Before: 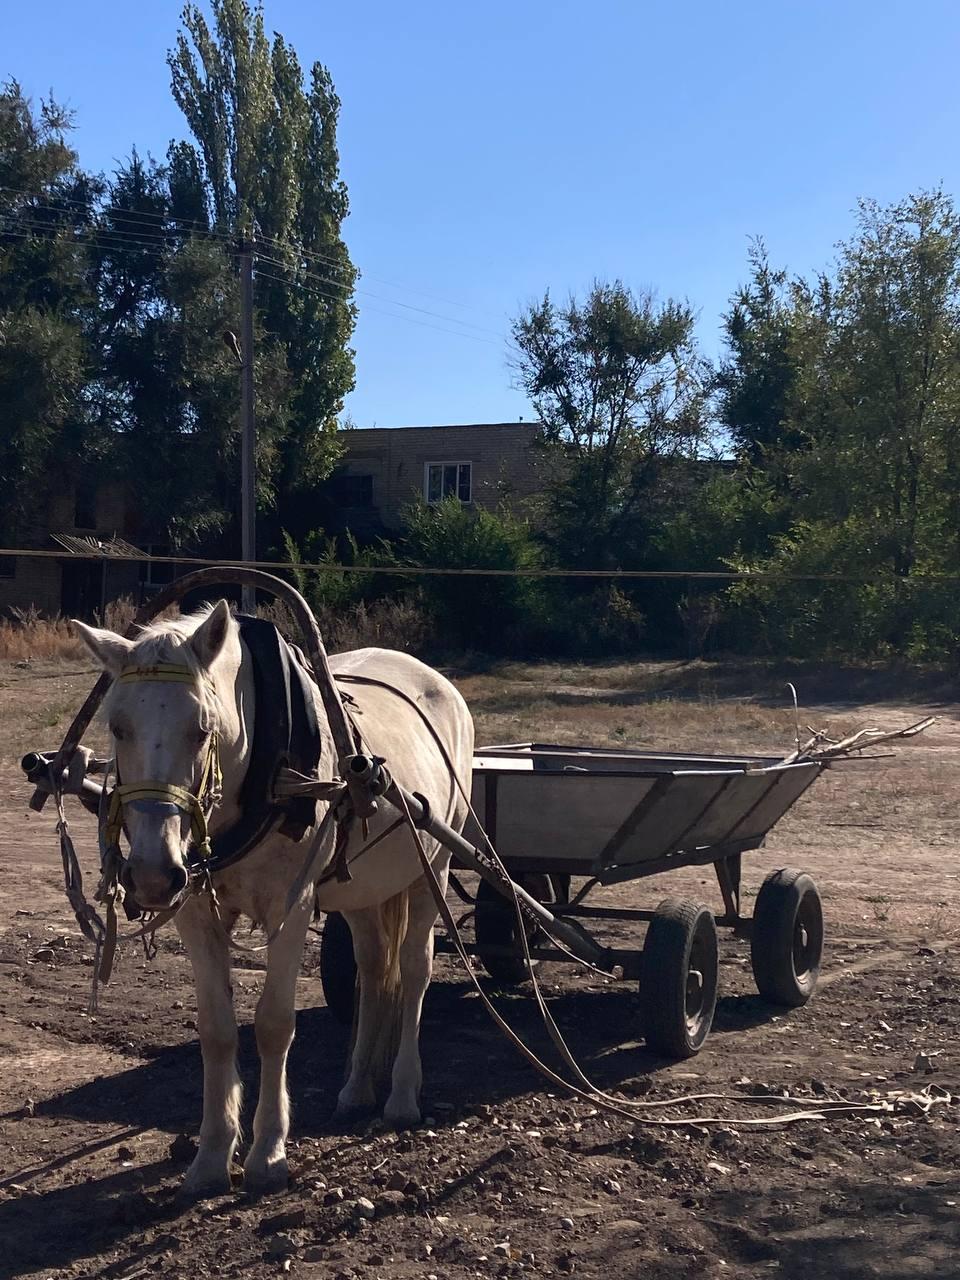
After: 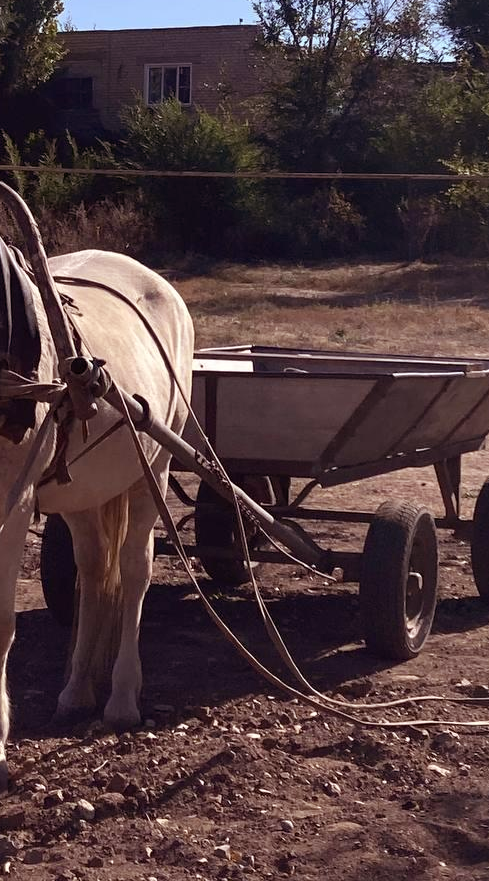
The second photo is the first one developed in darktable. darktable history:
crop and rotate: left 29.237%, top 31.152%, right 19.807%
rgb levels: mode RGB, independent channels, levels [[0, 0.474, 1], [0, 0.5, 1], [0, 0.5, 1]]
